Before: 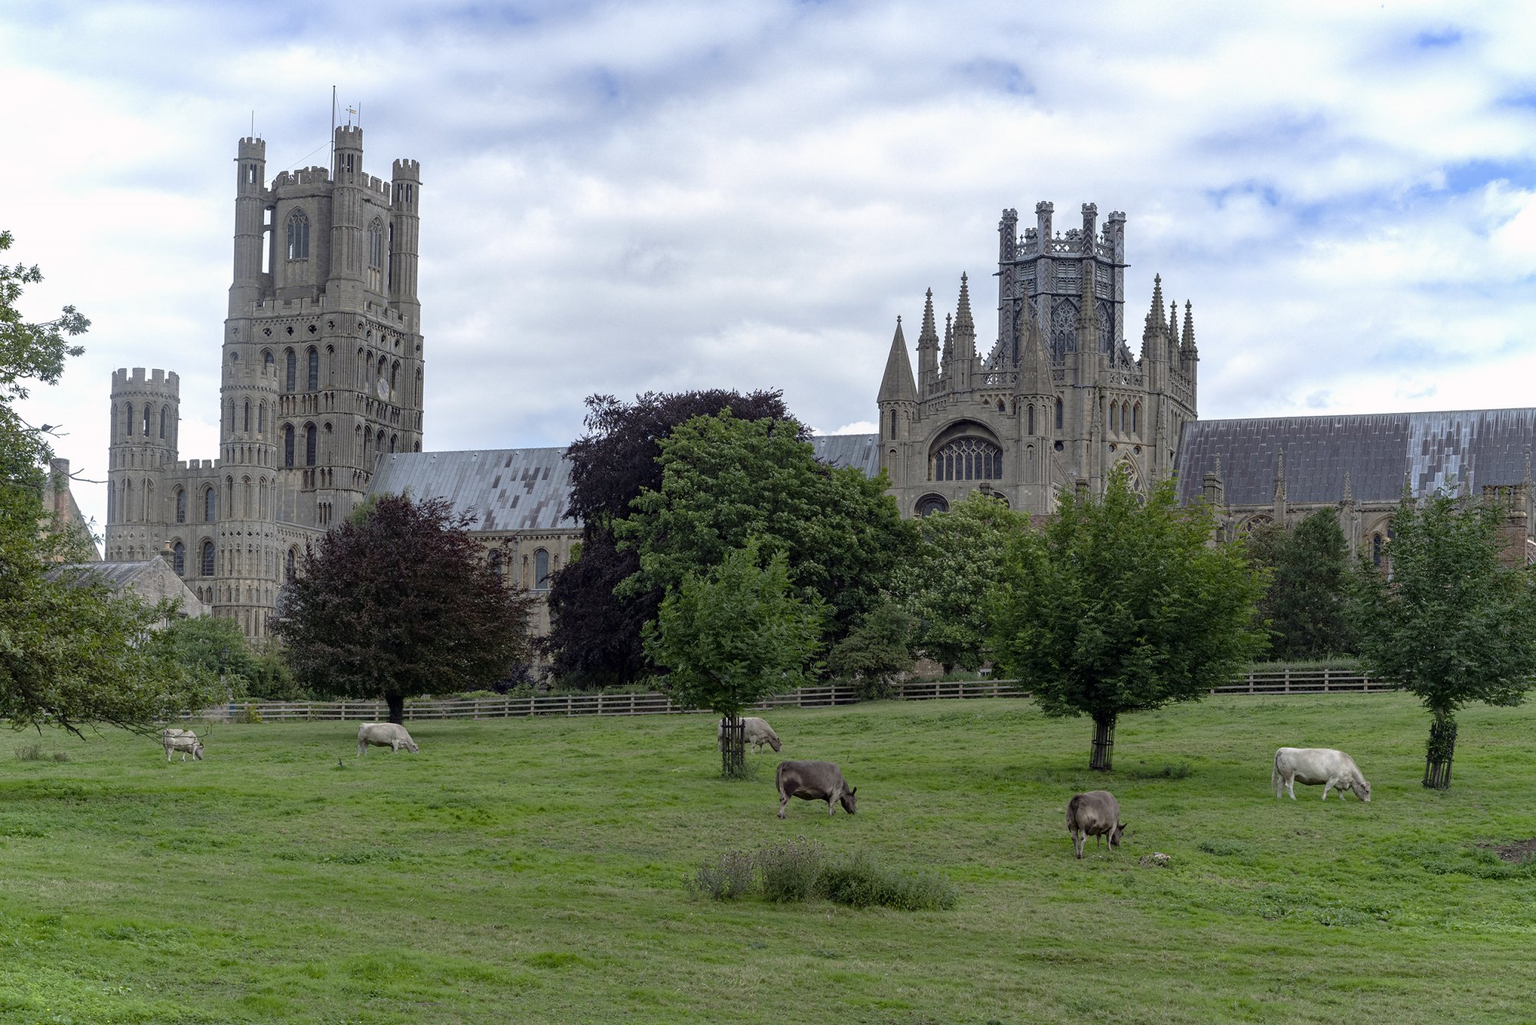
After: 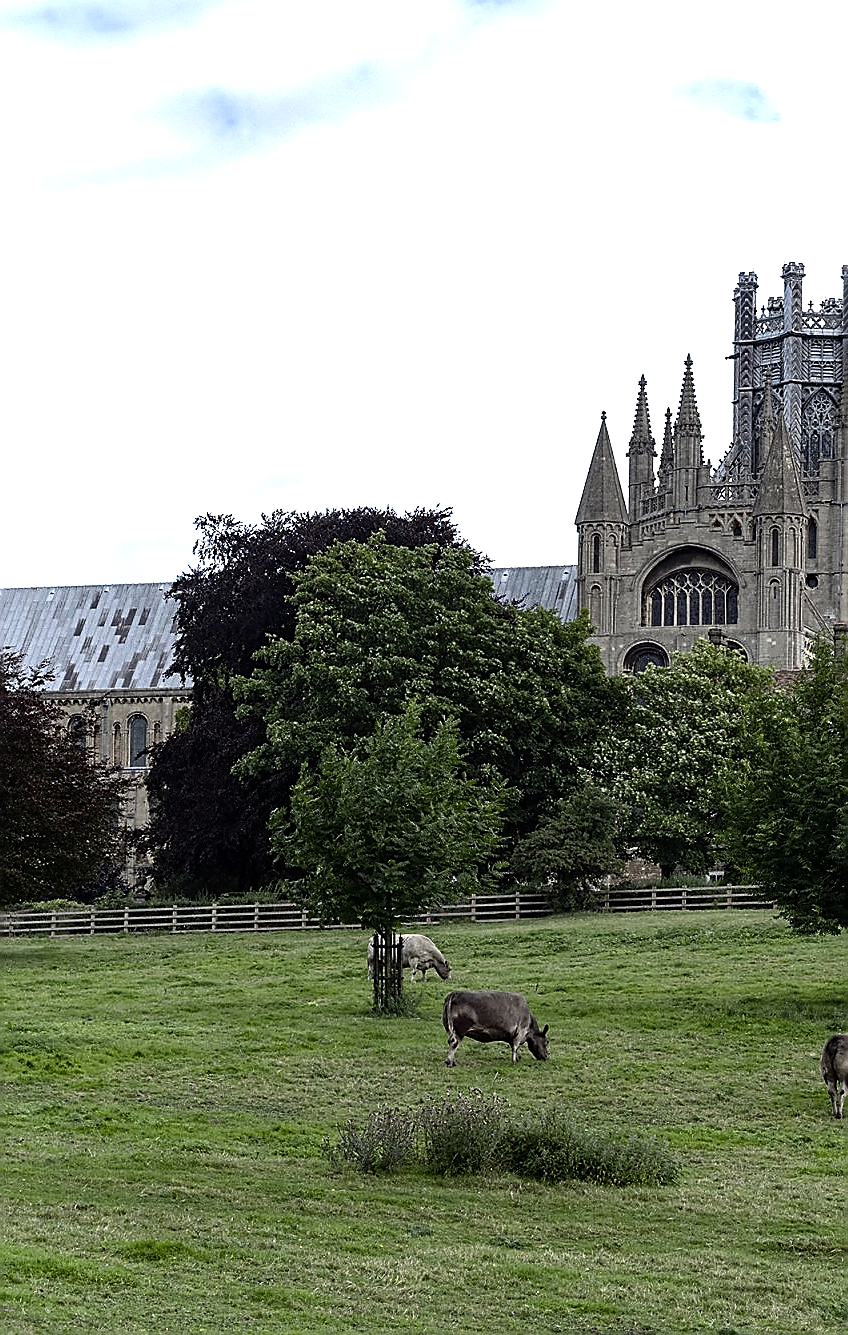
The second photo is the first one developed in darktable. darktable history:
crop: left 28.393%, right 29.166%
sharpen: radius 1.386, amount 1.259, threshold 0.725
tone equalizer: -8 EV -1.06 EV, -7 EV -1.02 EV, -6 EV -0.875 EV, -5 EV -0.546 EV, -3 EV 0.568 EV, -2 EV 0.894 EV, -1 EV 1 EV, +0 EV 1.05 EV, edges refinement/feathering 500, mask exposure compensation -1.57 EV, preserve details no
